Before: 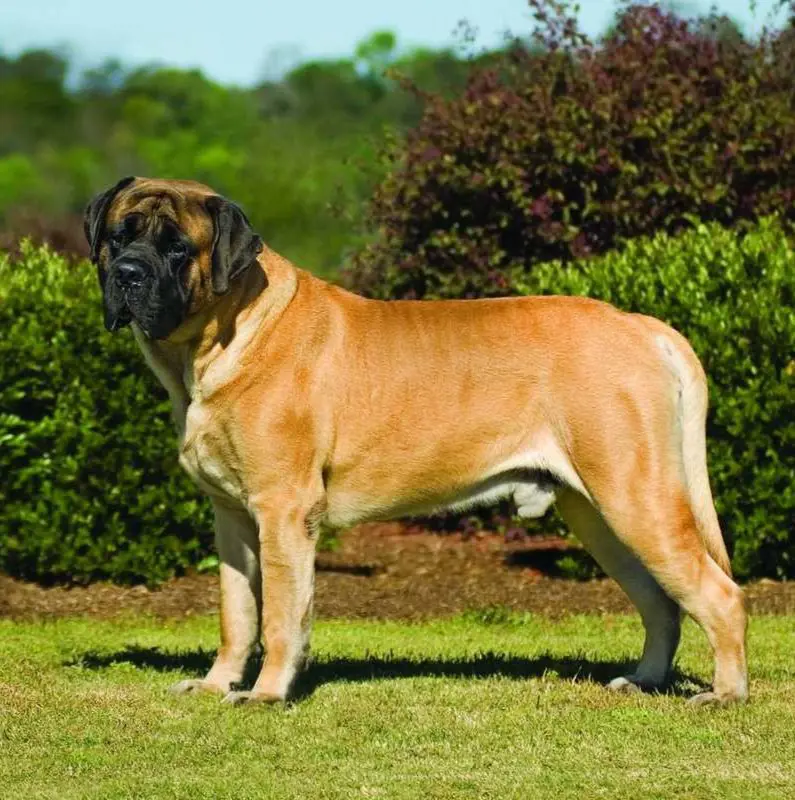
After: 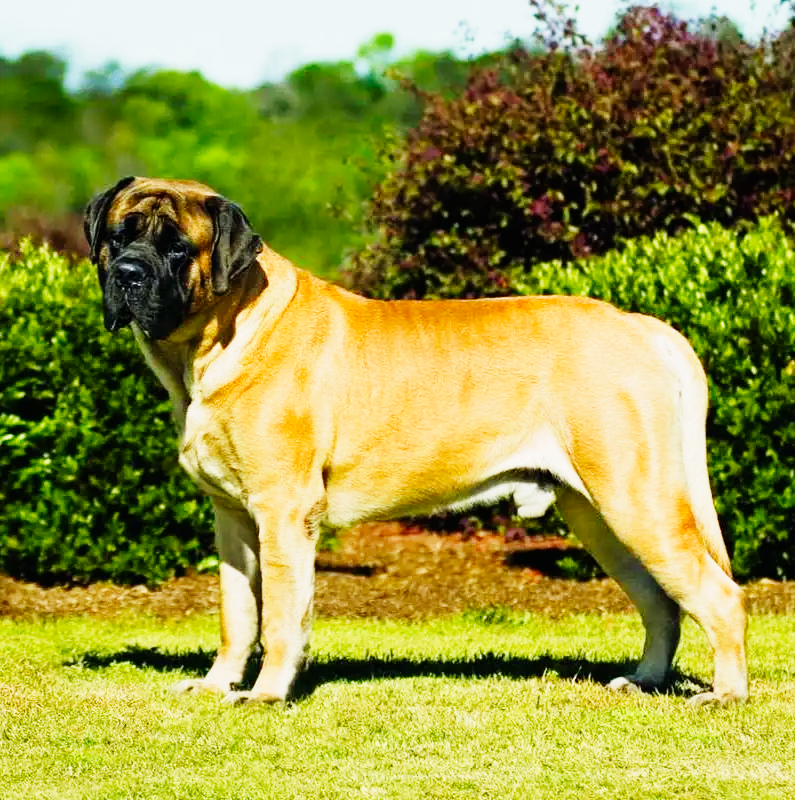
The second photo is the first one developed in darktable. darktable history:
base curve: curves: ch0 [(0, 0) (0, 0.001) (0.001, 0.001) (0.004, 0.002) (0.007, 0.004) (0.015, 0.013) (0.033, 0.045) (0.052, 0.096) (0.075, 0.17) (0.099, 0.241) (0.163, 0.42) (0.219, 0.55) (0.259, 0.616) (0.327, 0.722) (0.365, 0.765) (0.522, 0.873) (0.547, 0.881) (0.689, 0.919) (0.826, 0.952) (1, 1)], preserve colors none
exposure: black level correction 0.001, exposure -0.2 EV, compensate highlight preservation false
